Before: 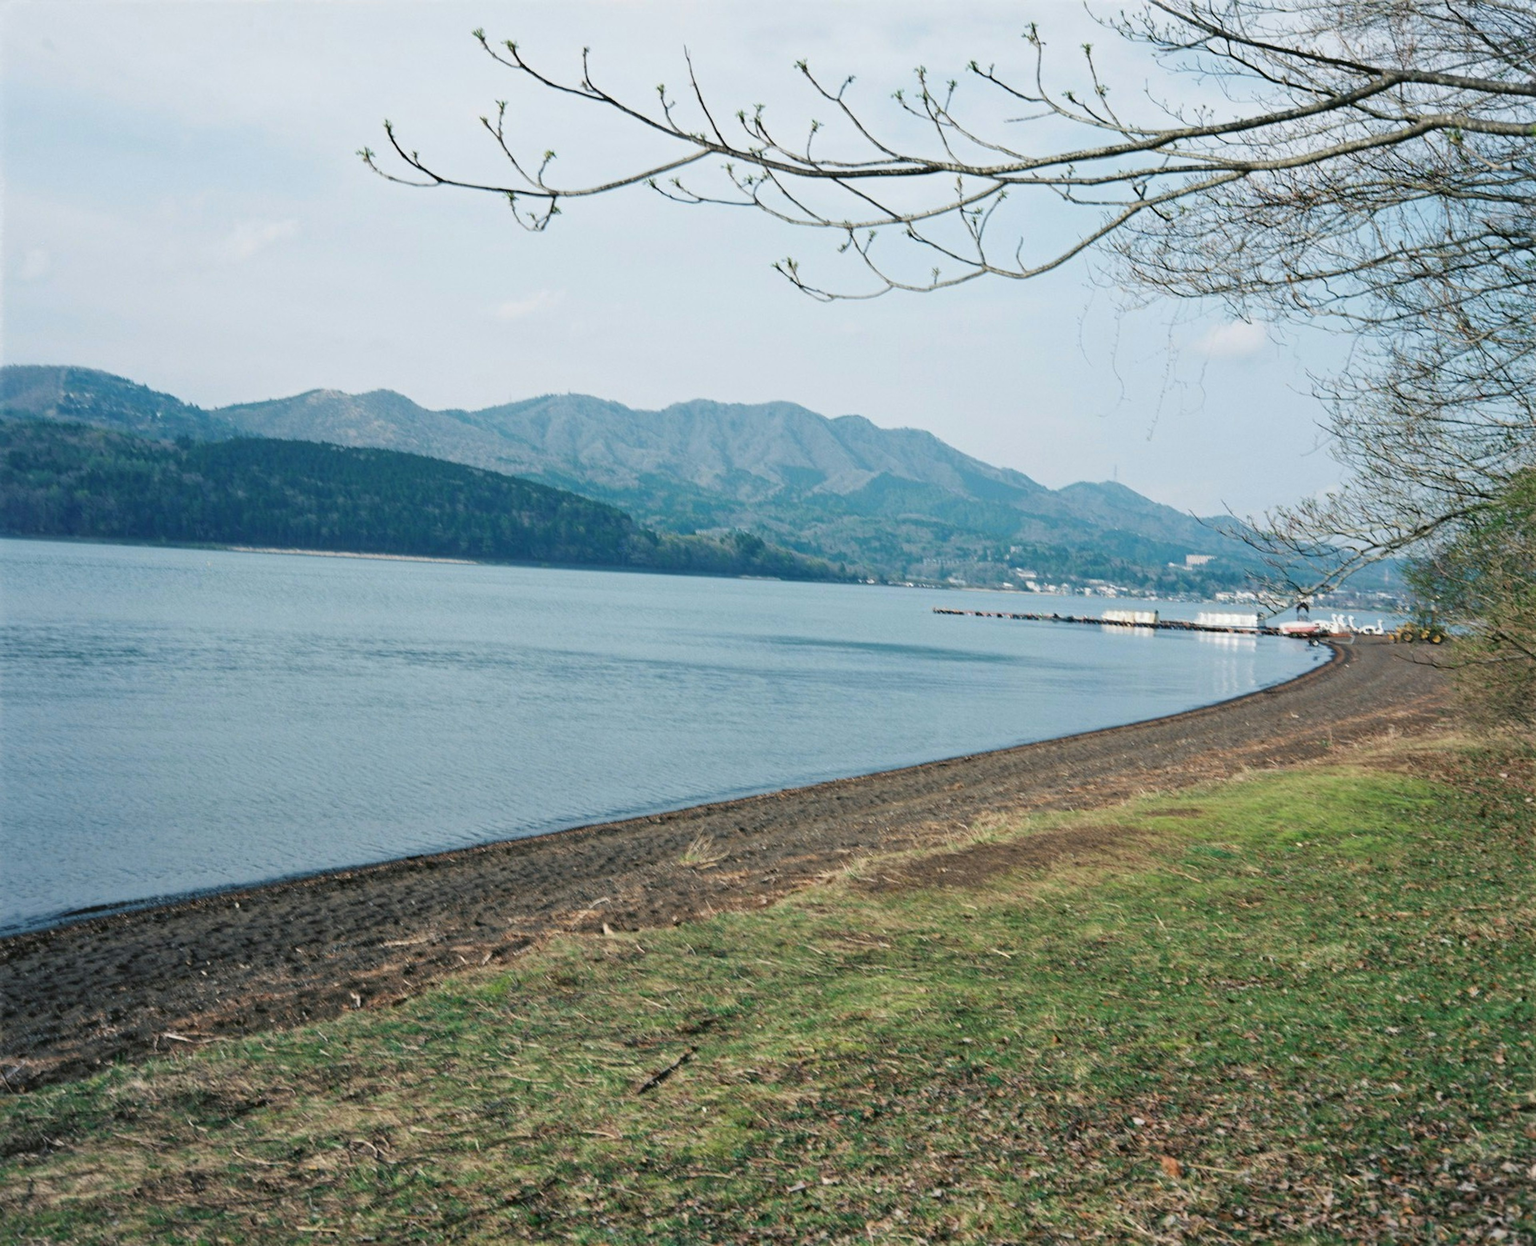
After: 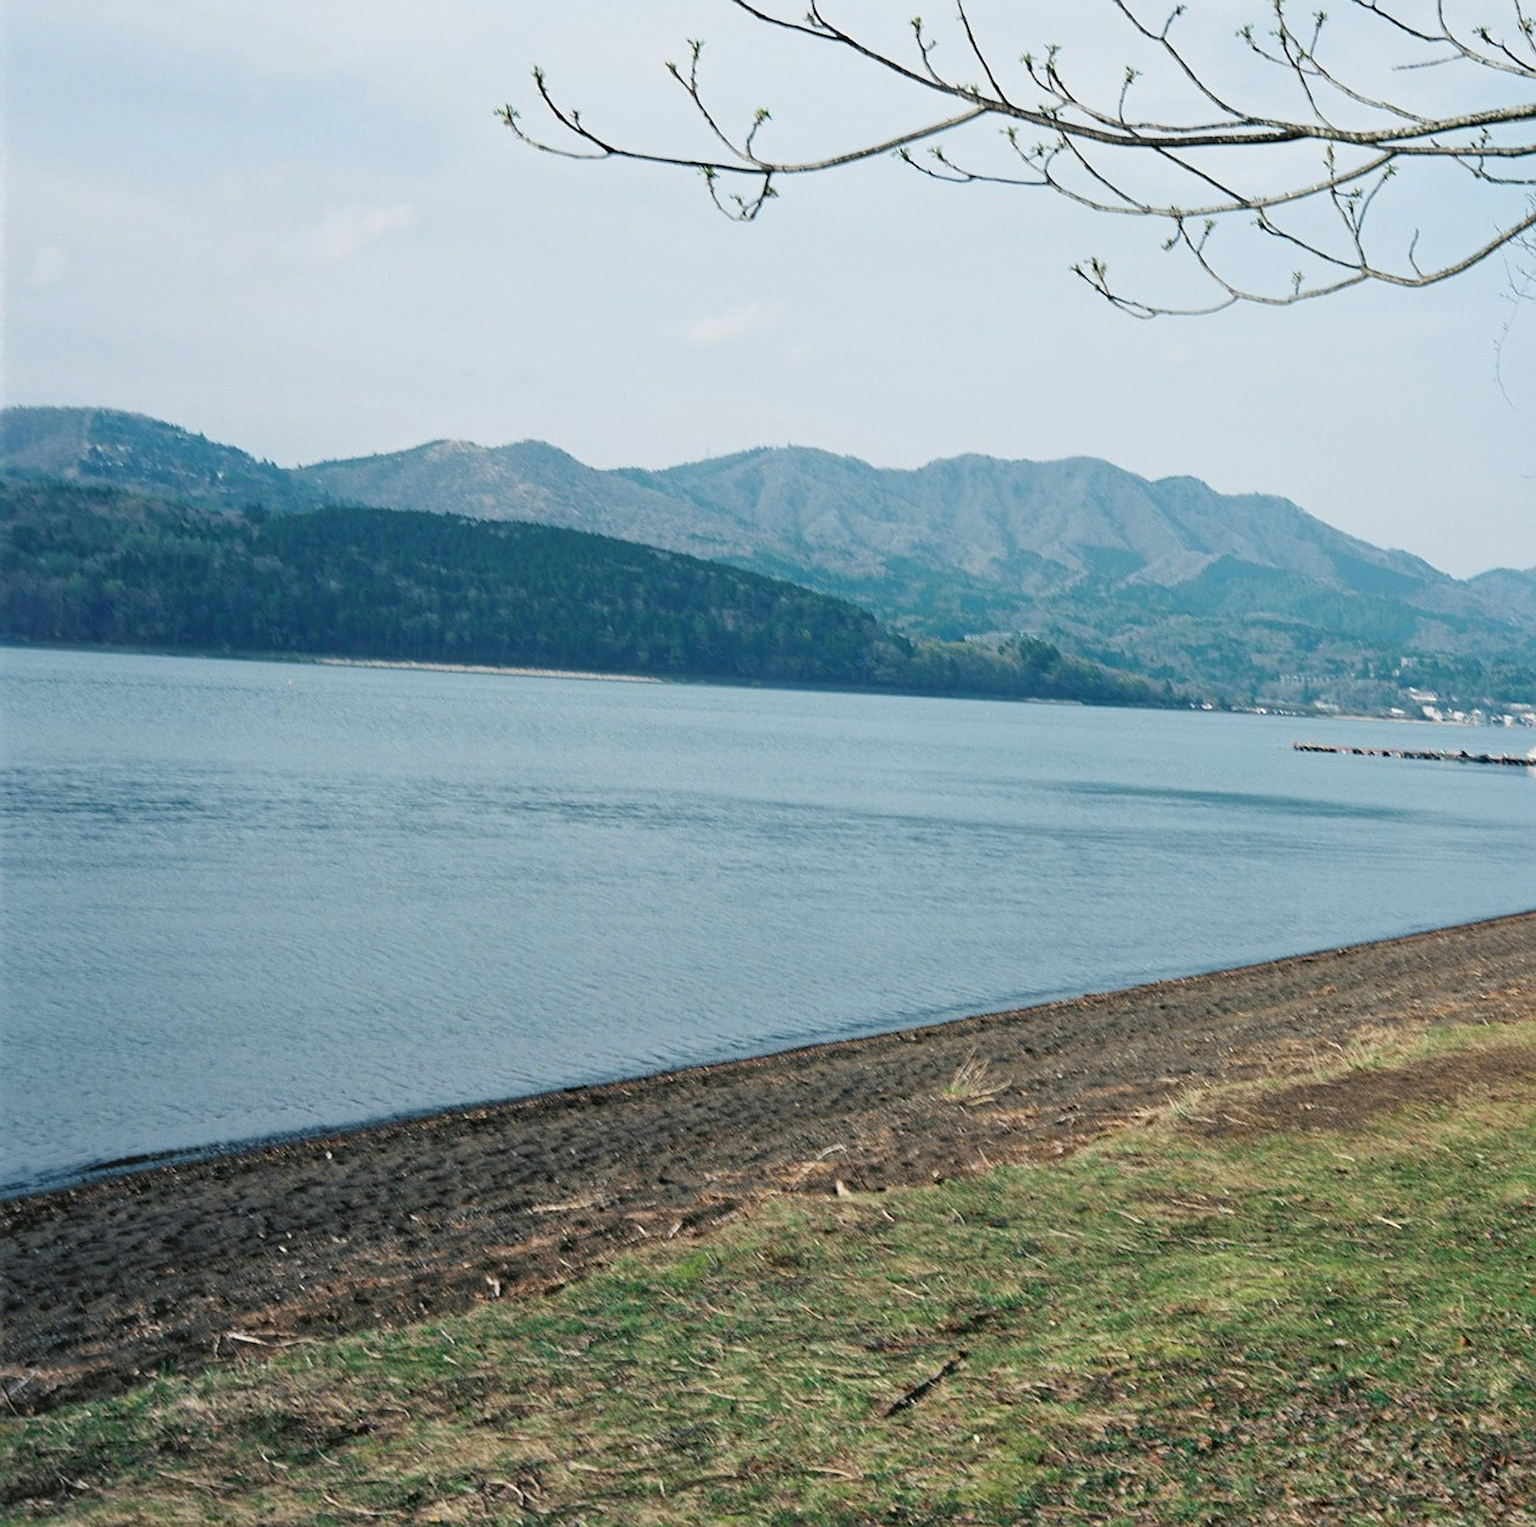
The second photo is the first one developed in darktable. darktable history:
crop: top 5.81%, right 27.851%, bottom 5.728%
sharpen: amount 0.75
